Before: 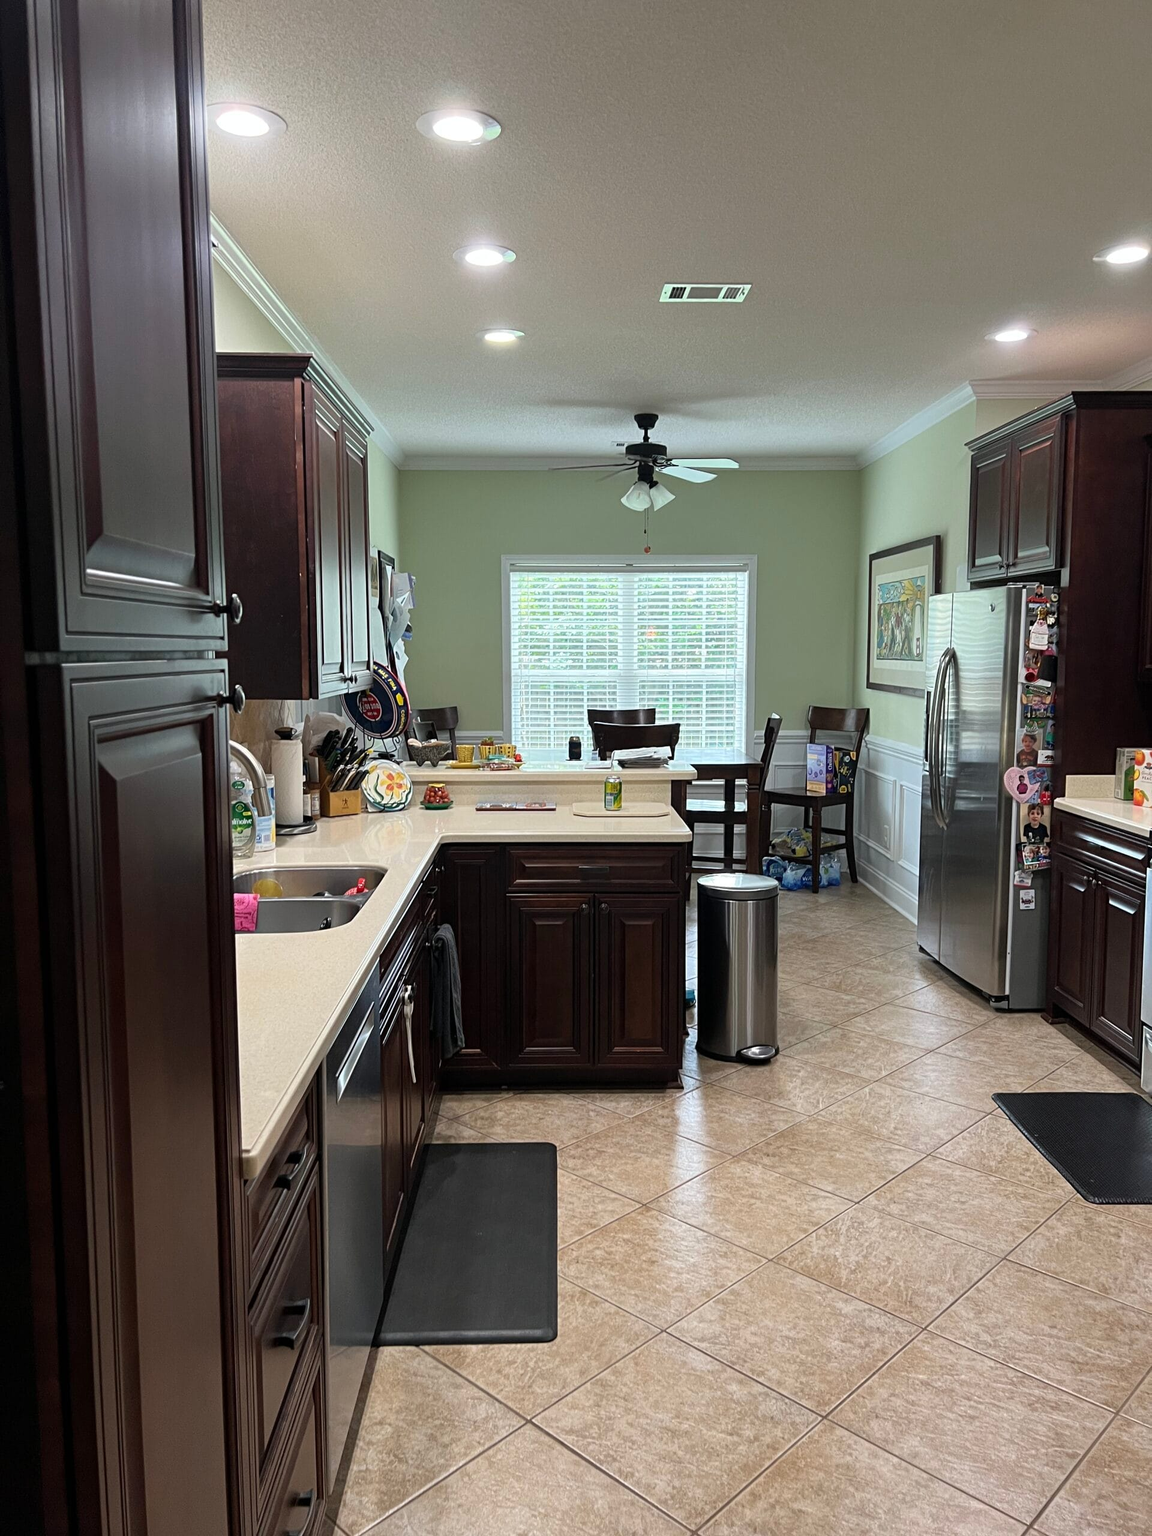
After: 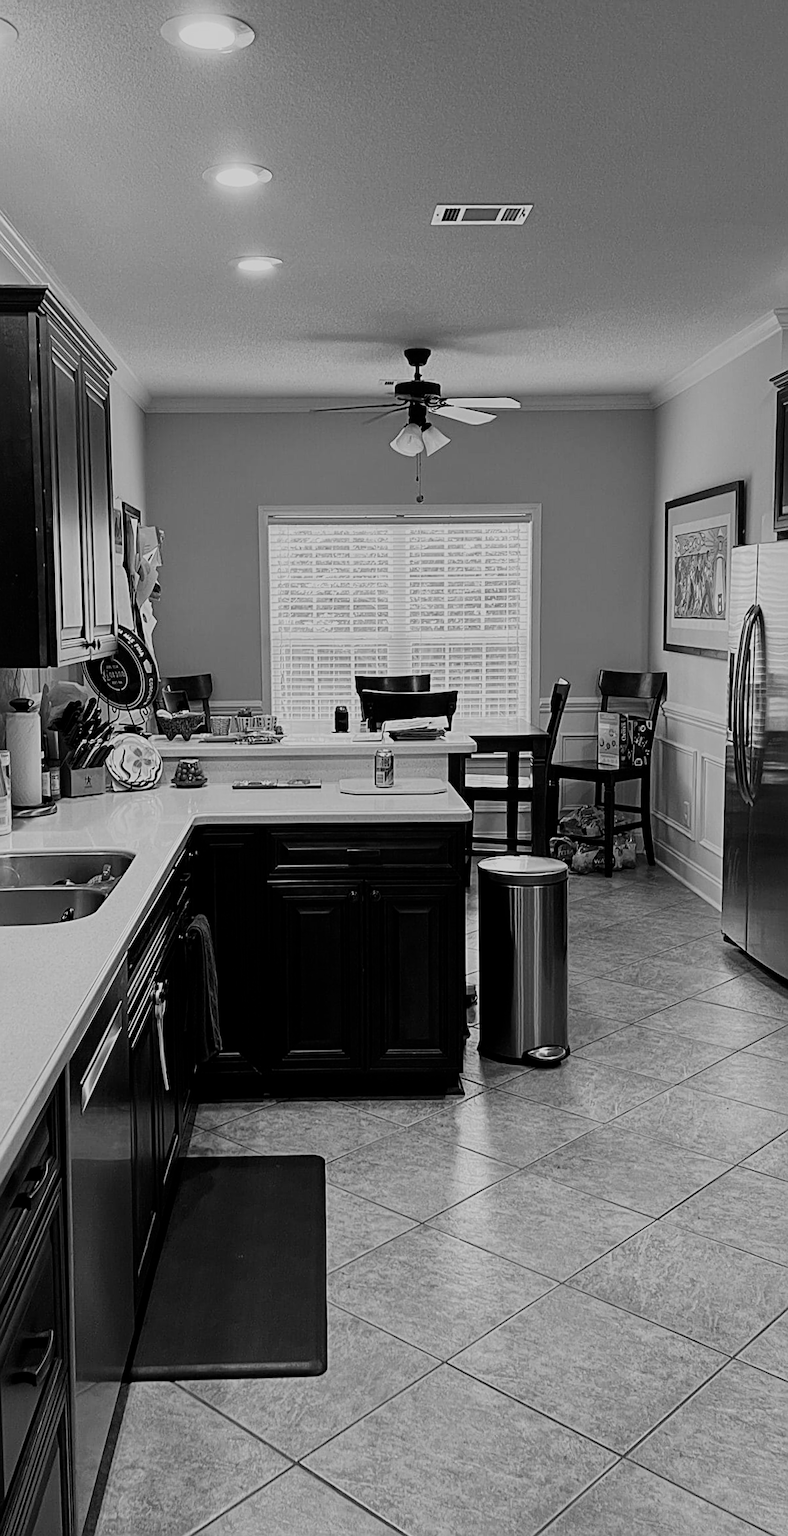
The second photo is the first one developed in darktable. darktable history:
exposure: black level correction 0, exposure 1.379 EV, compensate exposure bias true, compensate highlight preservation false
crop and rotate: left 22.918%, top 5.629%, right 14.711%, bottom 2.247%
monochrome: a 26.22, b 42.67, size 0.8
color correction: highlights a* 3.84, highlights b* 5.07
rotate and perspective: rotation -0.45°, automatic cropping original format, crop left 0.008, crop right 0.992, crop top 0.012, crop bottom 0.988
filmic rgb: black relative exposure -7.32 EV, white relative exposure 5.09 EV, hardness 3.2
contrast brightness saturation: contrast -0.03, brightness -0.59, saturation -1
sharpen: on, module defaults
